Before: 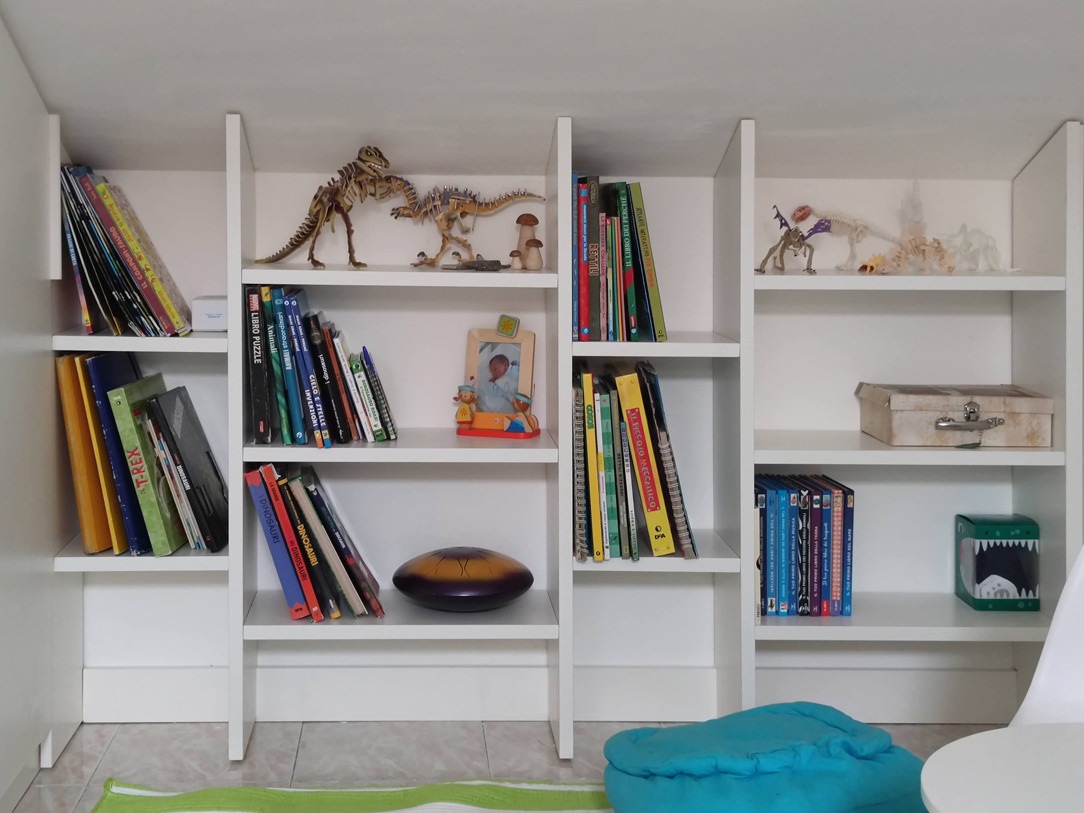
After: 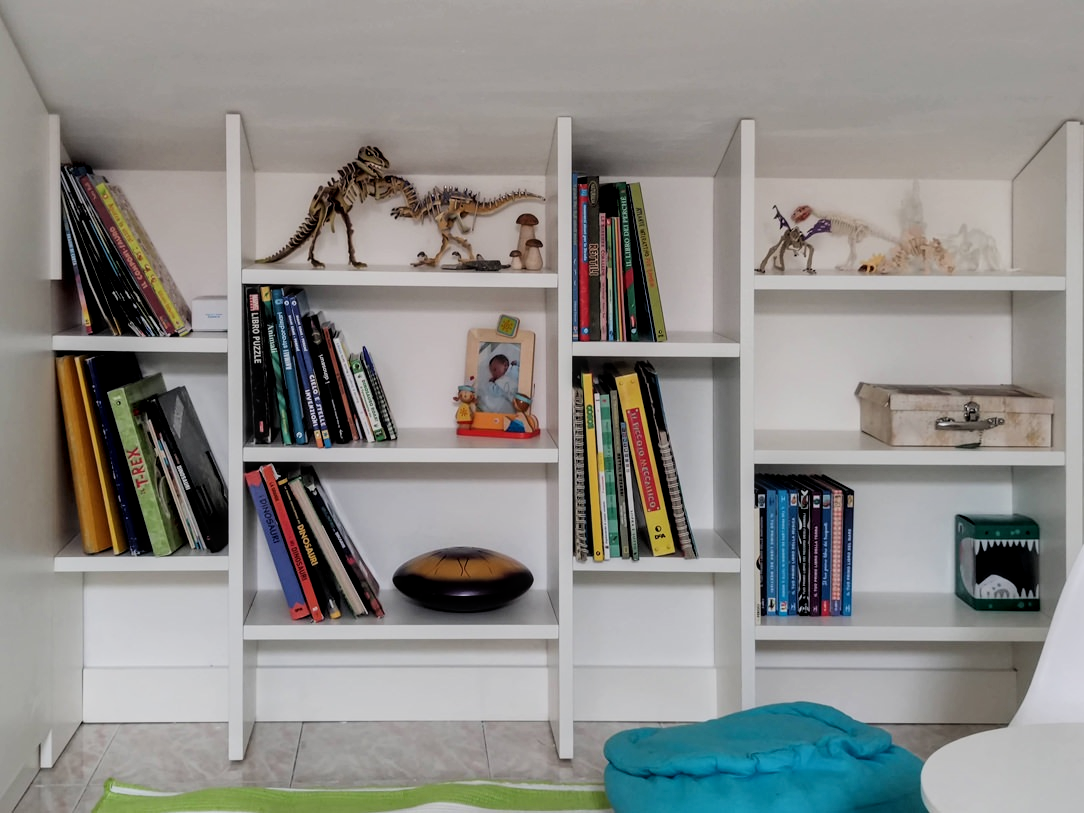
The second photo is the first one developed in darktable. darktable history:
filmic rgb: black relative exposure -5.05 EV, white relative exposure 3.53 EV, hardness 3.17, contrast 1.191, highlights saturation mix -30.57%
local contrast: on, module defaults
